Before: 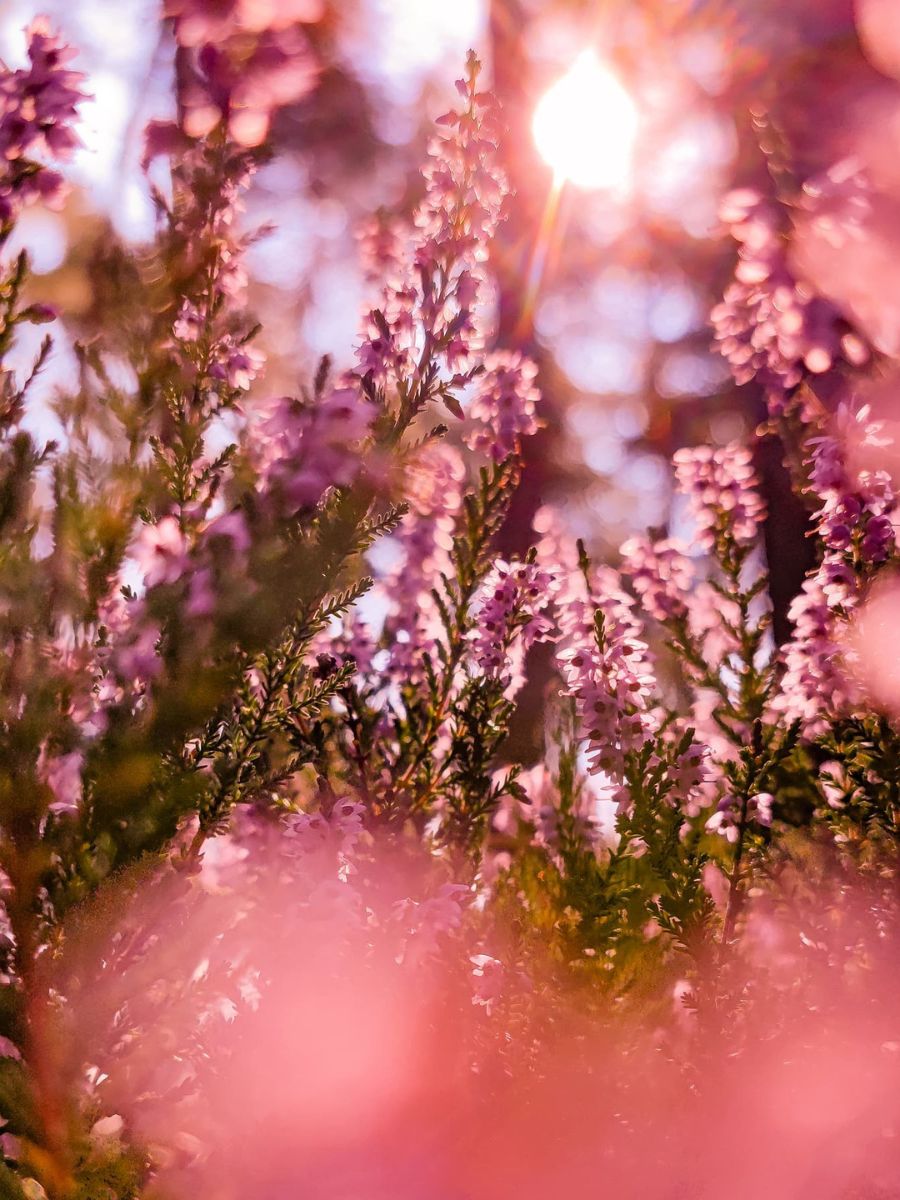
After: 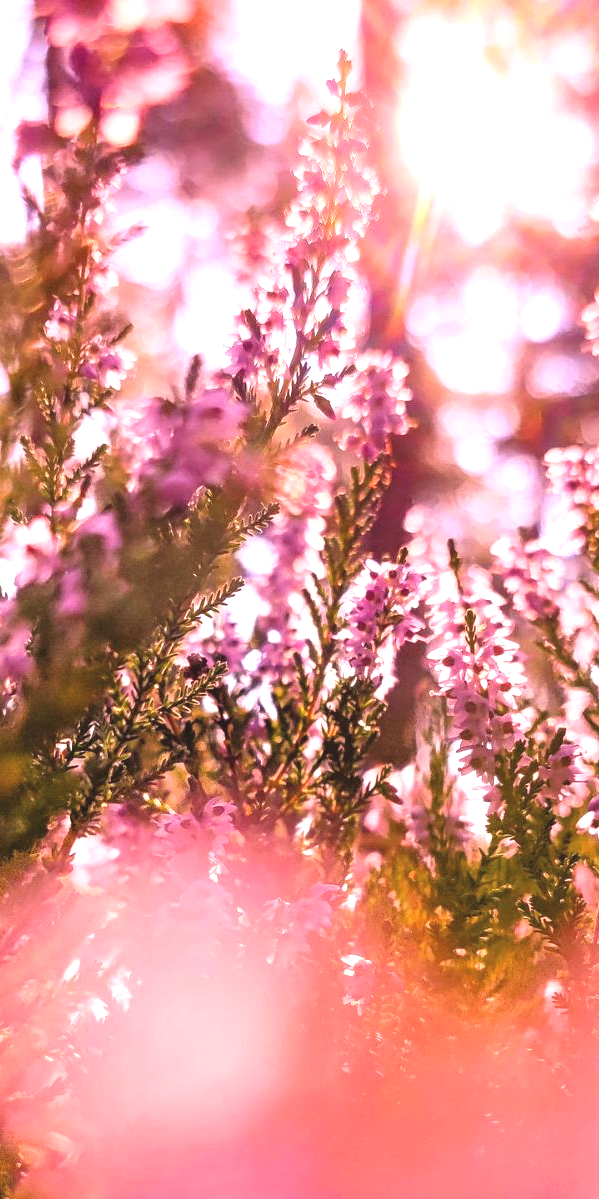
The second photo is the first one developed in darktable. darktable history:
crop and rotate: left 14.436%, right 18.898%
exposure: black level correction -0.005, exposure 1 EV, compensate highlight preservation false
